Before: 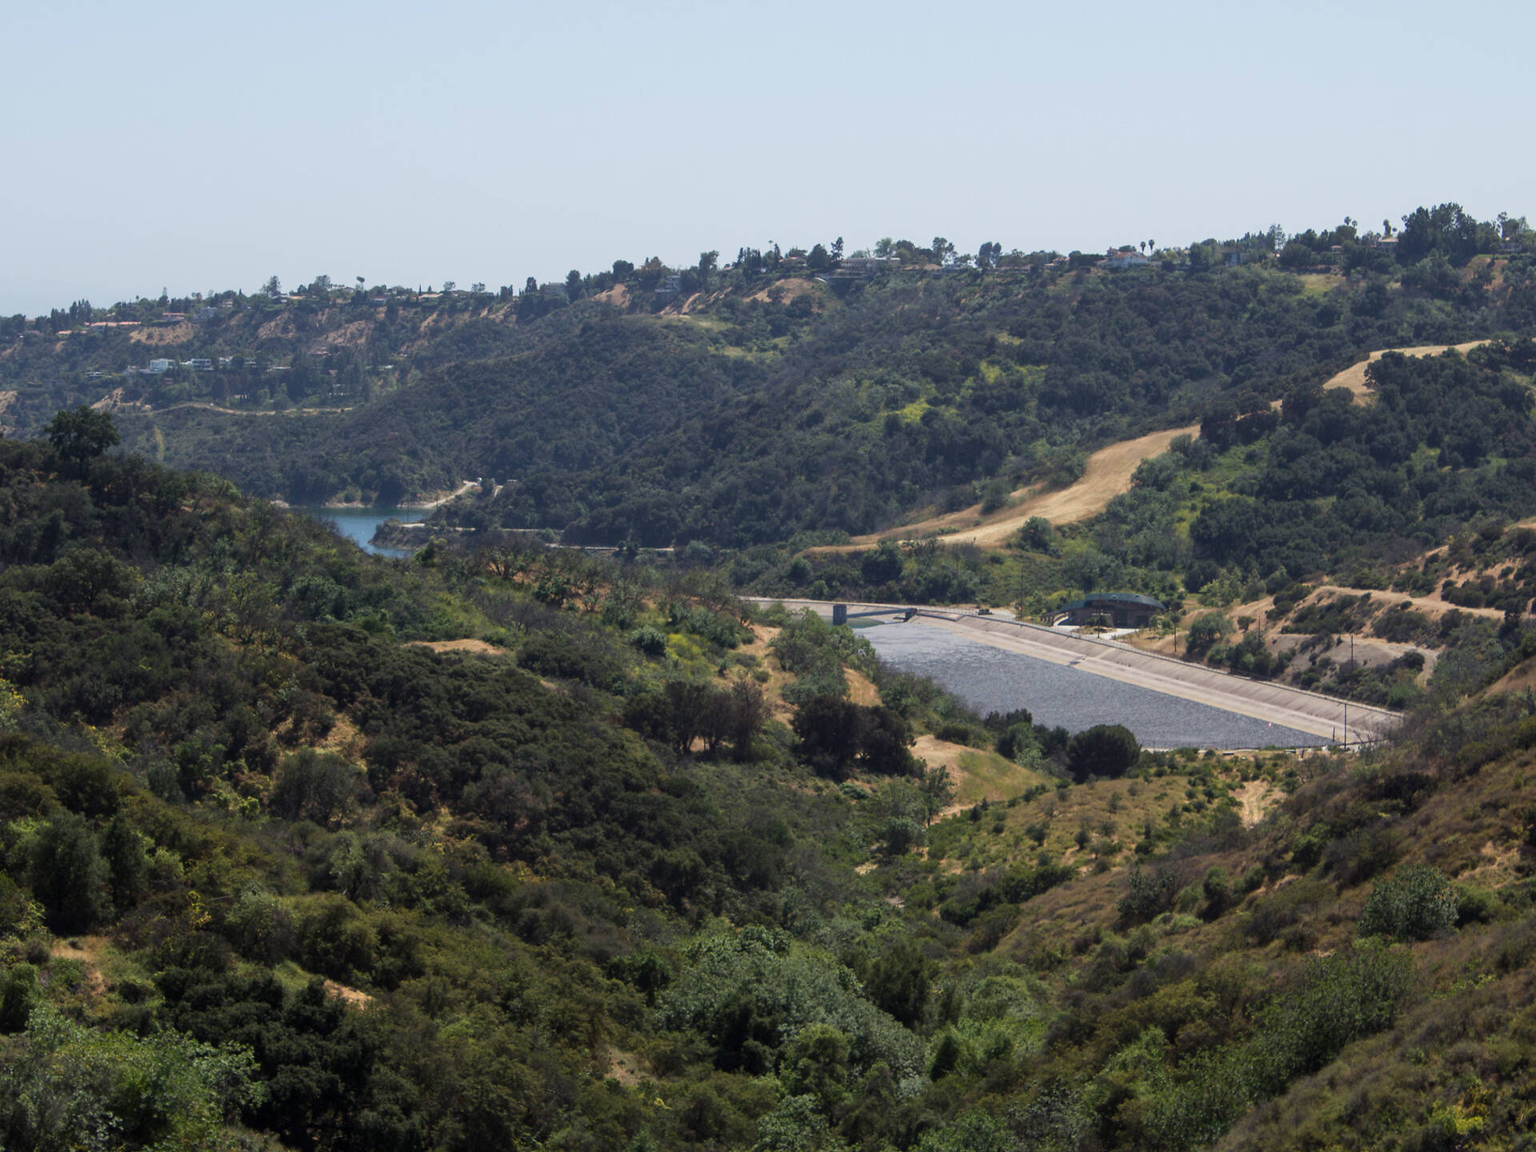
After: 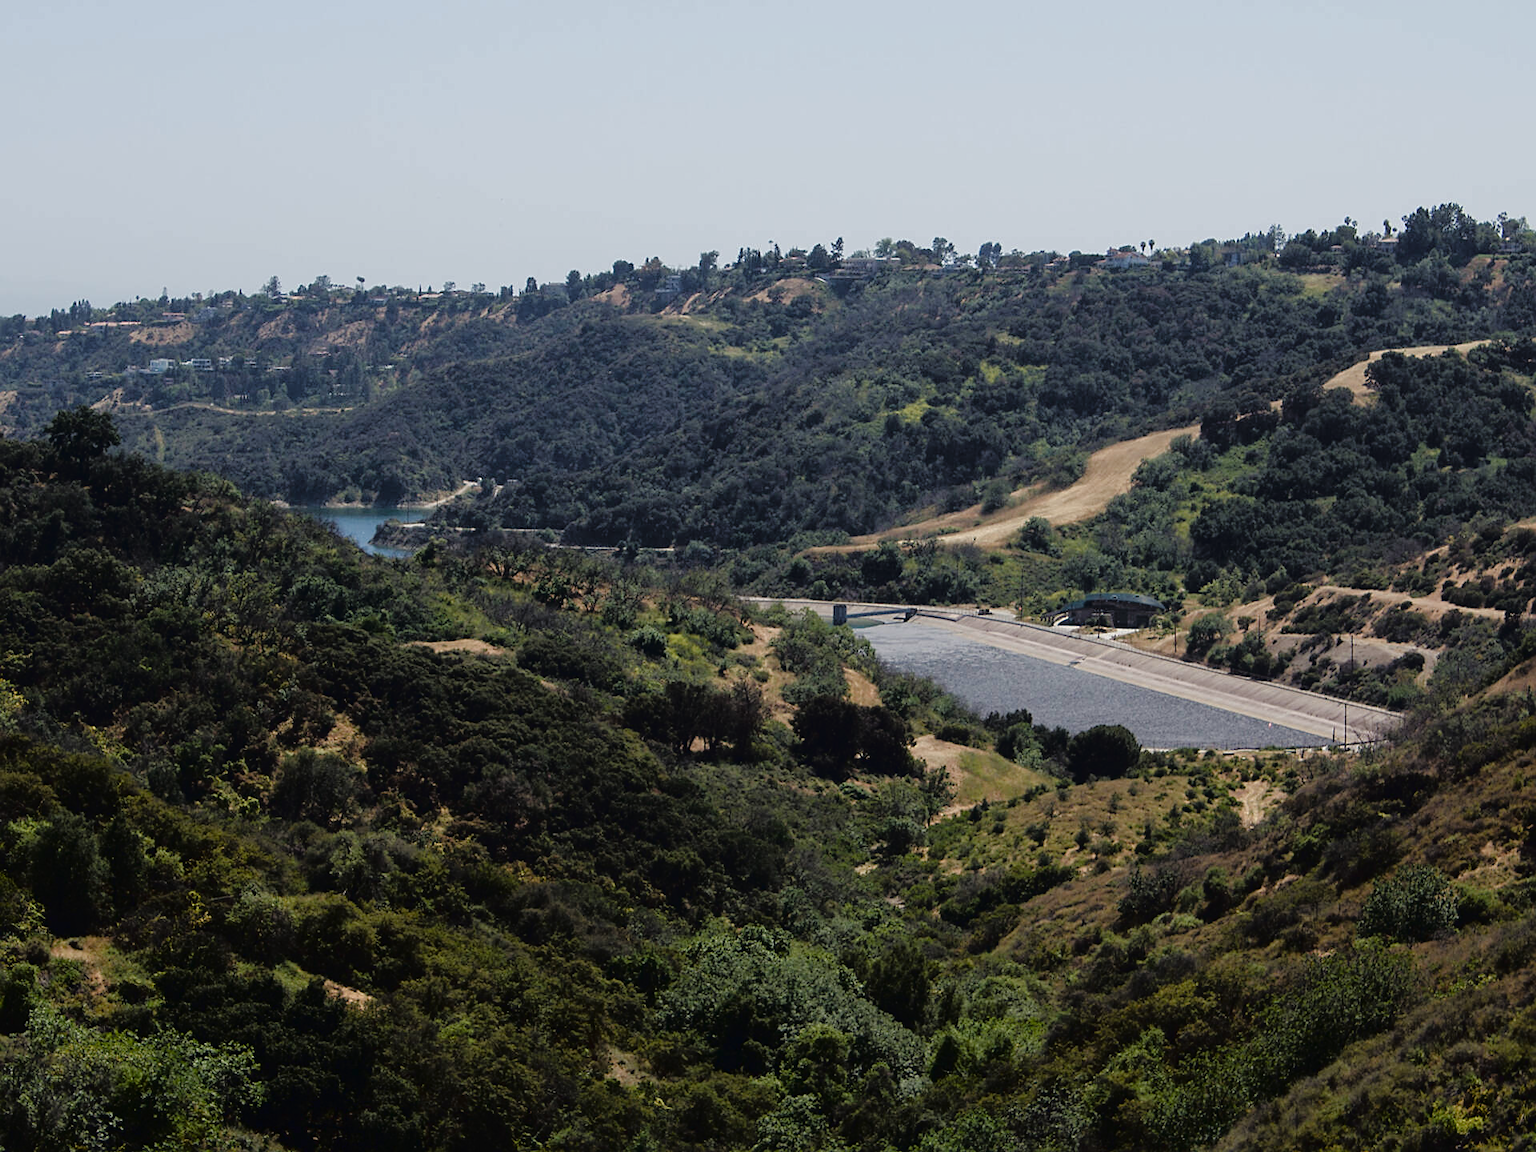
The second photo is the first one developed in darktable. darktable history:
sharpen: on, module defaults
tone curve: curves: ch0 [(0, 0.013) (0.181, 0.074) (0.337, 0.304) (0.498, 0.485) (0.78, 0.742) (0.993, 0.954)]; ch1 [(0, 0) (0.294, 0.184) (0.359, 0.34) (0.362, 0.35) (0.43, 0.41) (0.469, 0.463) (0.495, 0.502) (0.54, 0.563) (0.612, 0.641) (1, 1)]; ch2 [(0, 0) (0.44, 0.437) (0.495, 0.502) (0.524, 0.534) (0.557, 0.56) (0.634, 0.654) (0.728, 0.722) (1, 1)], color space Lab, linked channels, preserve colors none
color balance rgb: perceptual saturation grading › global saturation 20%, perceptual saturation grading › highlights -50.527%, perceptual saturation grading › shadows 31.032%
